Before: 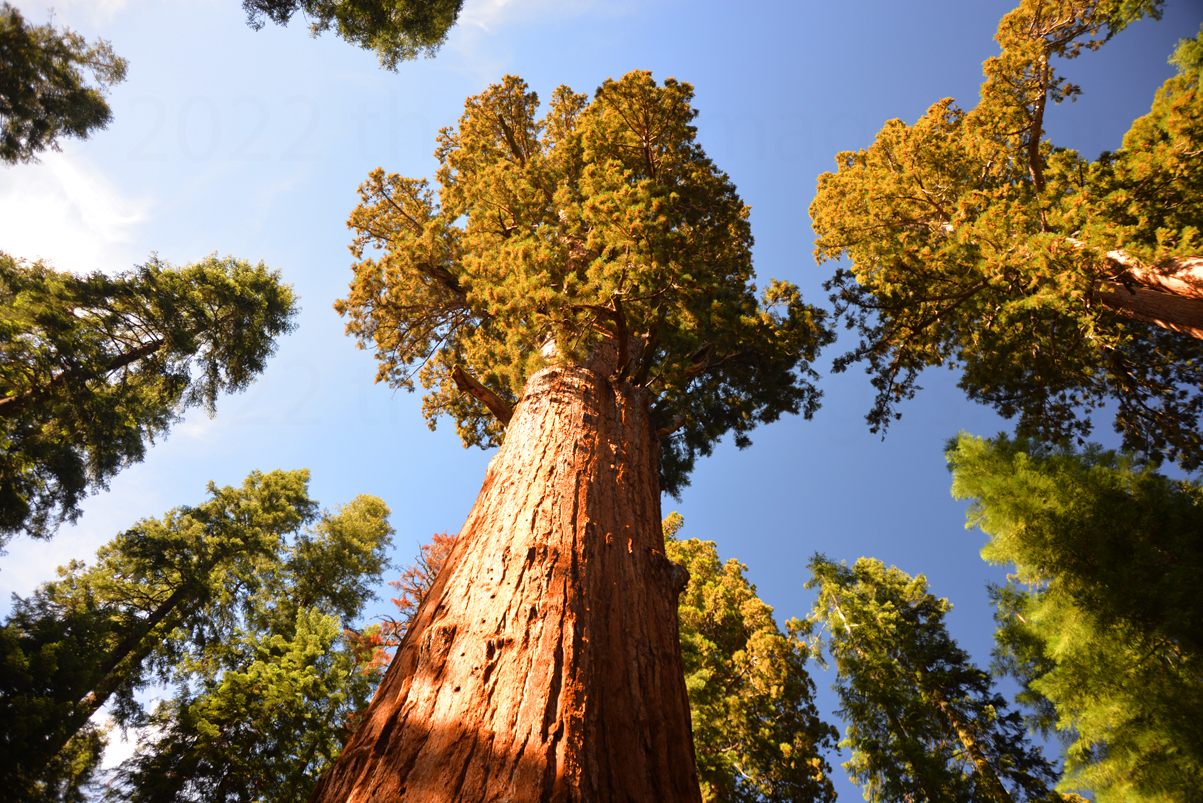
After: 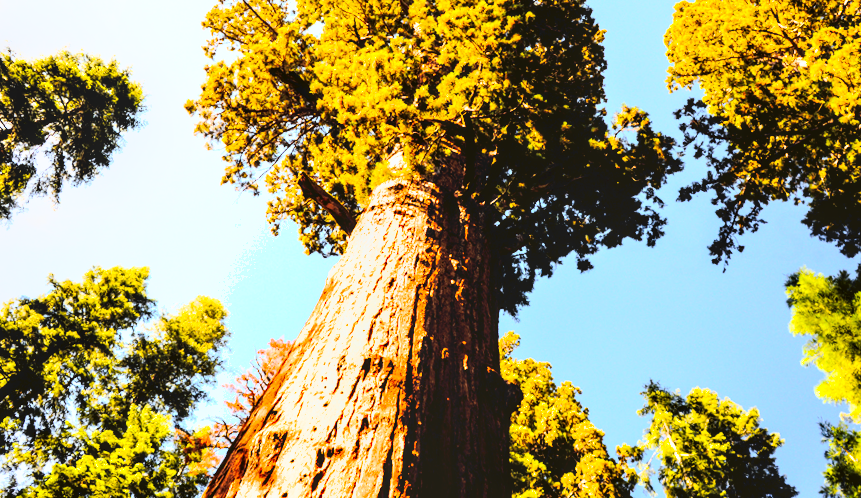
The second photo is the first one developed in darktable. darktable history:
local contrast: detail 130%
contrast brightness saturation: contrast 0.03, brightness -0.04
tone curve: curves: ch0 [(0, 0) (0.003, 0.023) (0.011, 0.024) (0.025, 0.026) (0.044, 0.035) (0.069, 0.05) (0.1, 0.071) (0.136, 0.098) (0.177, 0.135) (0.224, 0.172) (0.277, 0.227) (0.335, 0.296) (0.399, 0.372) (0.468, 0.462) (0.543, 0.58) (0.623, 0.697) (0.709, 0.789) (0.801, 0.86) (0.898, 0.918) (1, 1)], preserve colors none
crop and rotate: angle -3.37°, left 9.79%, top 20.73%, right 12.42%, bottom 11.82%
tone equalizer: -8 EV -0.75 EV, -7 EV -0.7 EV, -6 EV -0.6 EV, -5 EV -0.4 EV, -3 EV 0.4 EV, -2 EV 0.6 EV, -1 EV 0.7 EV, +0 EV 0.75 EV, edges refinement/feathering 500, mask exposure compensation -1.57 EV, preserve details no
rgb curve: curves: ch0 [(0, 0) (0.21, 0.15) (0.24, 0.21) (0.5, 0.75) (0.75, 0.96) (0.89, 0.99) (1, 1)]; ch1 [(0, 0.02) (0.21, 0.13) (0.25, 0.2) (0.5, 0.67) (0.75, 0.9) (0.89, 0.97) (1, 1)]; ch2 [(0, 0.02) (0.21, 0.13) (0.25, 0.2) (0.5, 0.67) (0.75, 0.9) (0.89, 0.97) (1, 1)], compensate middle gray true
shadows and highlights: on, module defaults
white balance: red 0.986, blue 1.01
